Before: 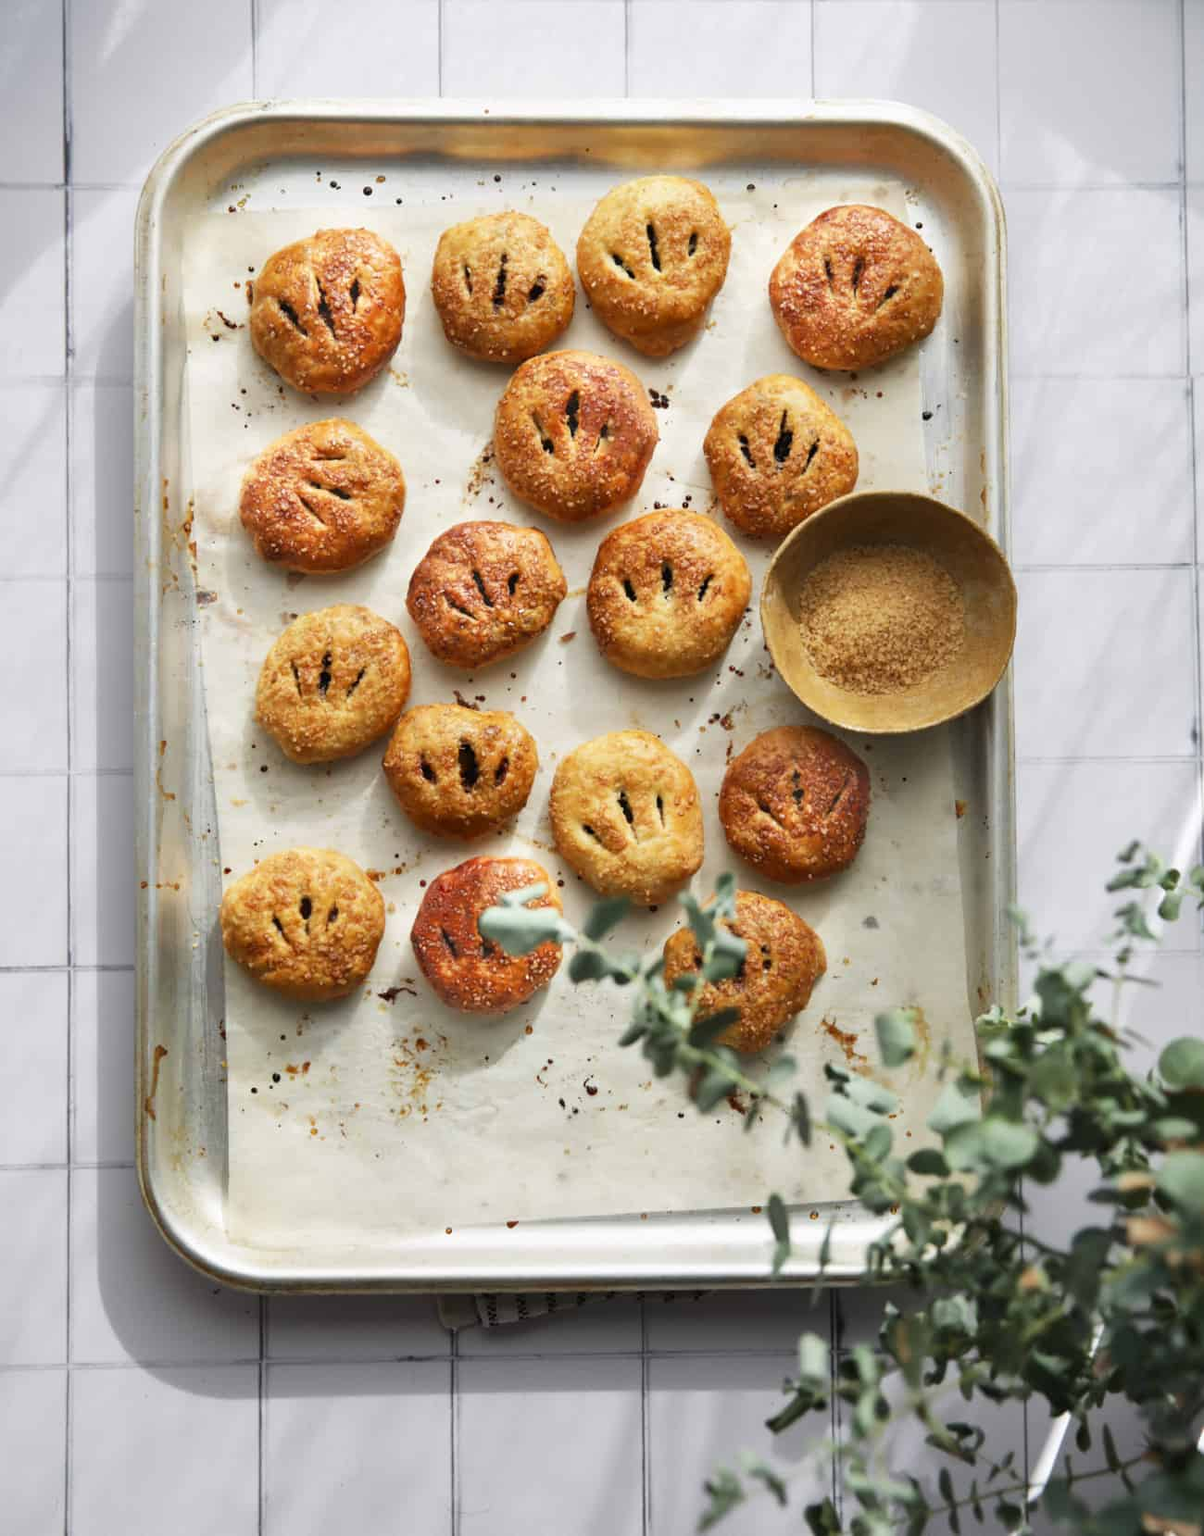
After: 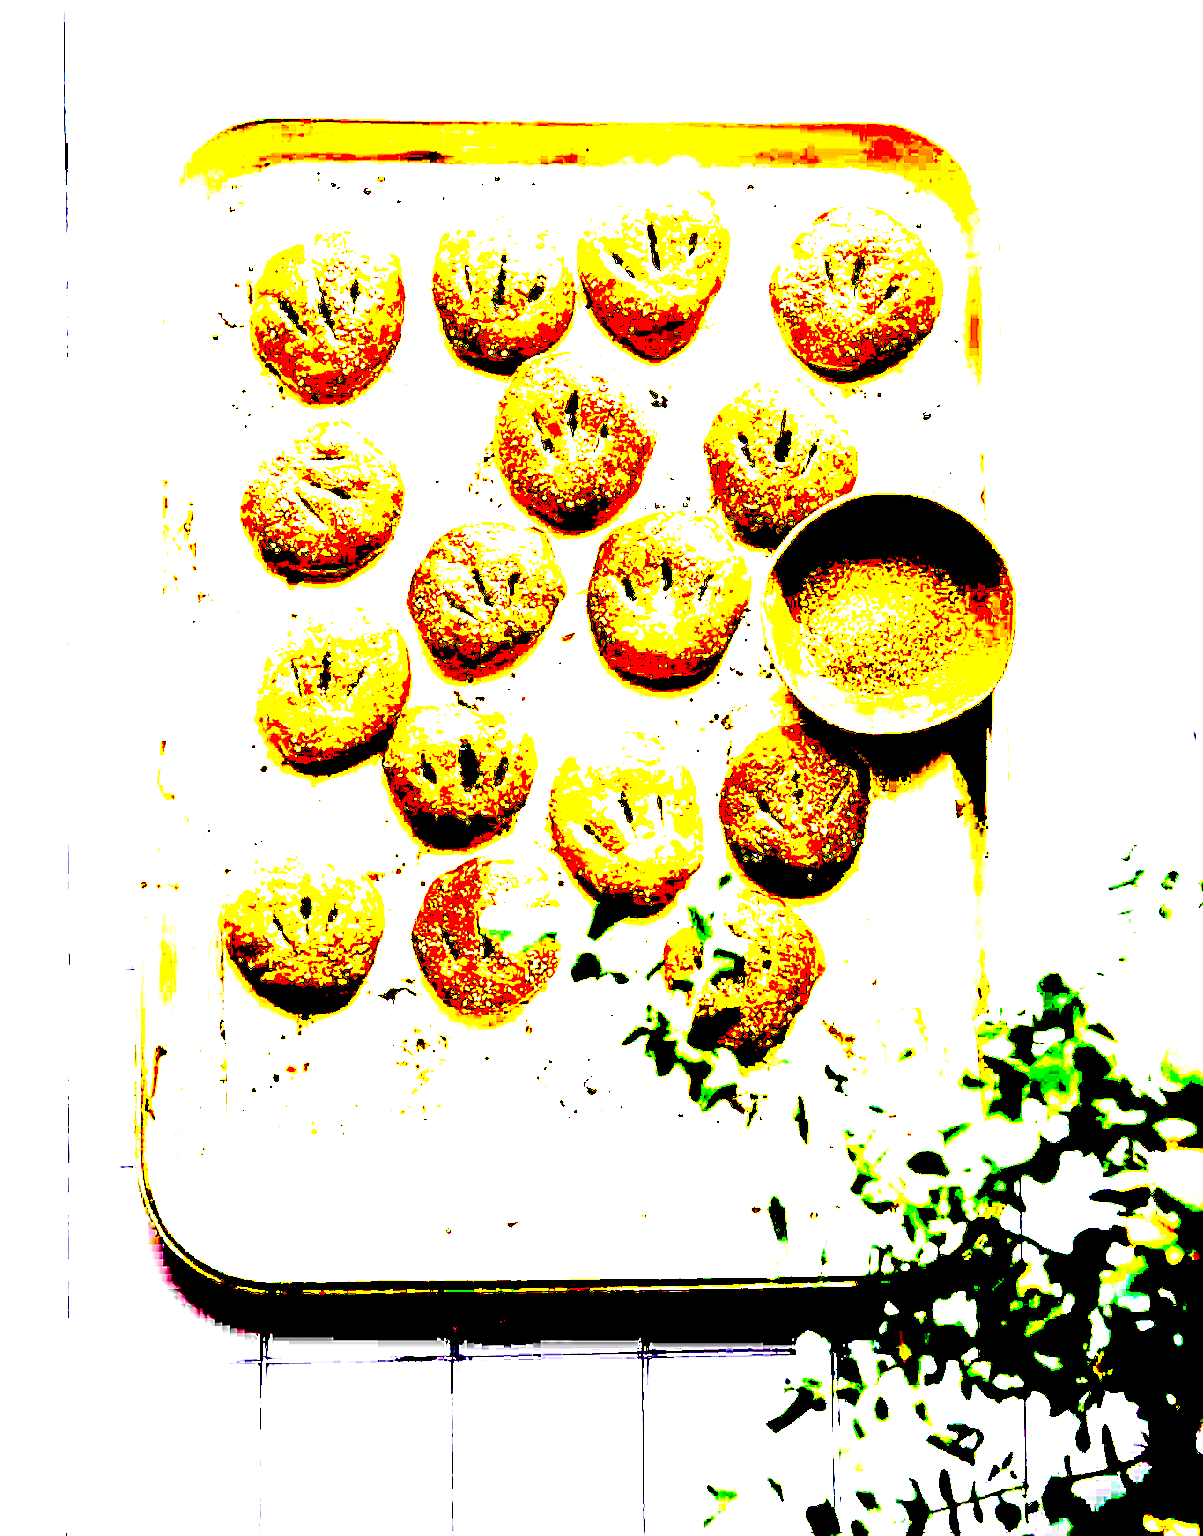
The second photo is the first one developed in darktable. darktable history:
sharpen: on, module defaults
exposure: black level correction 0.1, exposure 3 EV, compensate highlight preservation false
